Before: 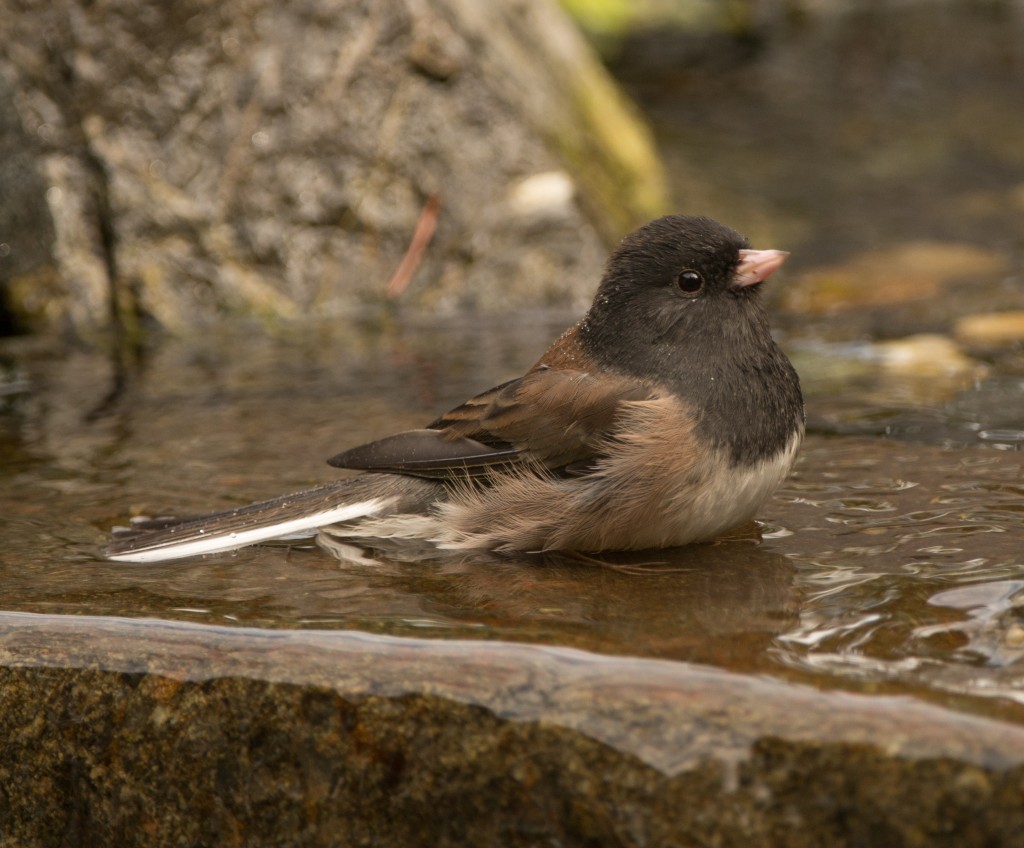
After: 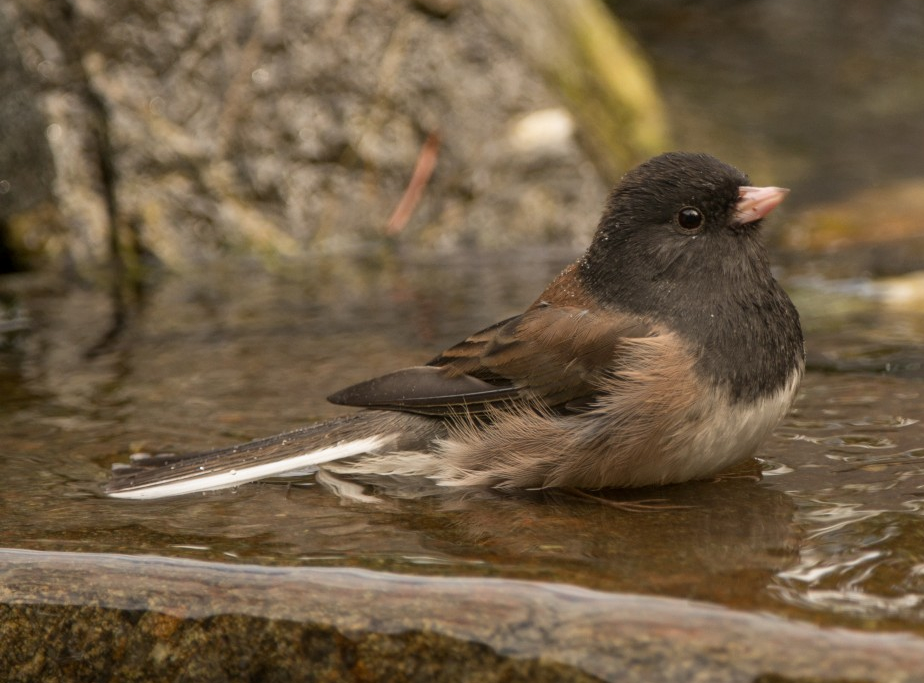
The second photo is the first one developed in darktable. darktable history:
local contrast: detail 110%
crop: top 7.49%, right 9.717%, bottom 11.943%
